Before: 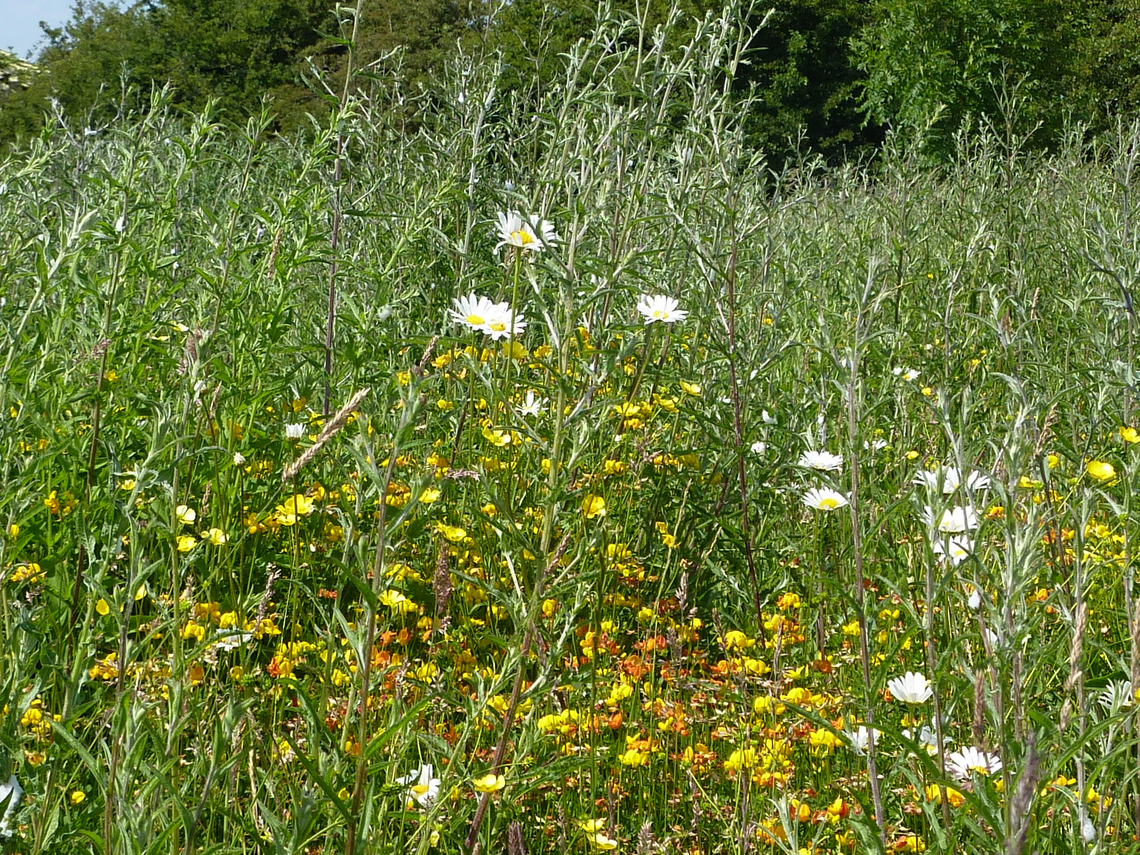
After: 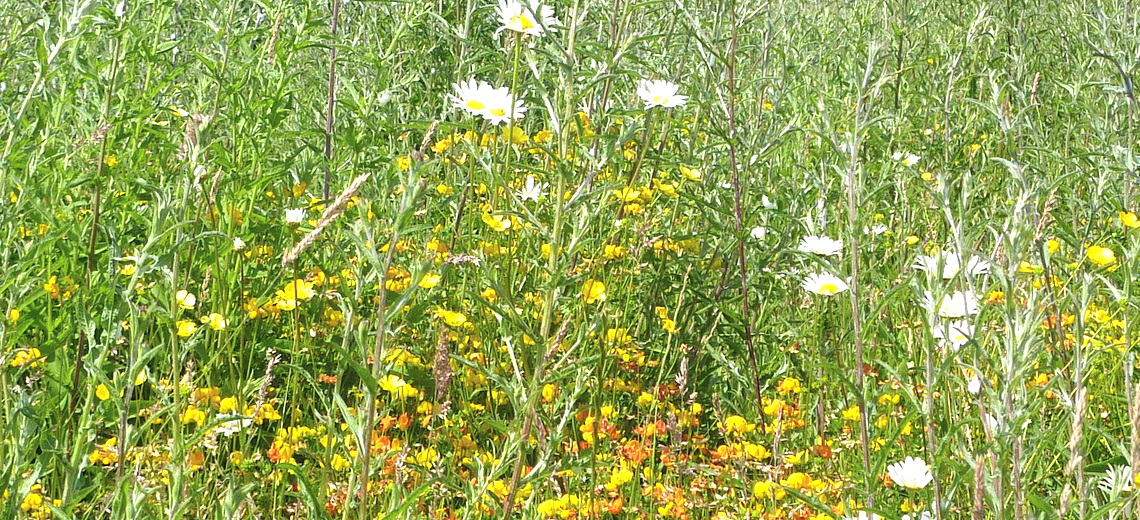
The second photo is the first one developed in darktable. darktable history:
crop and rotate: top 25.148%, bottom 14.013%
contrast brightness saturation: brightness 0.139
exposure: exposure 0.604 EV, compensate highlight preservation false
